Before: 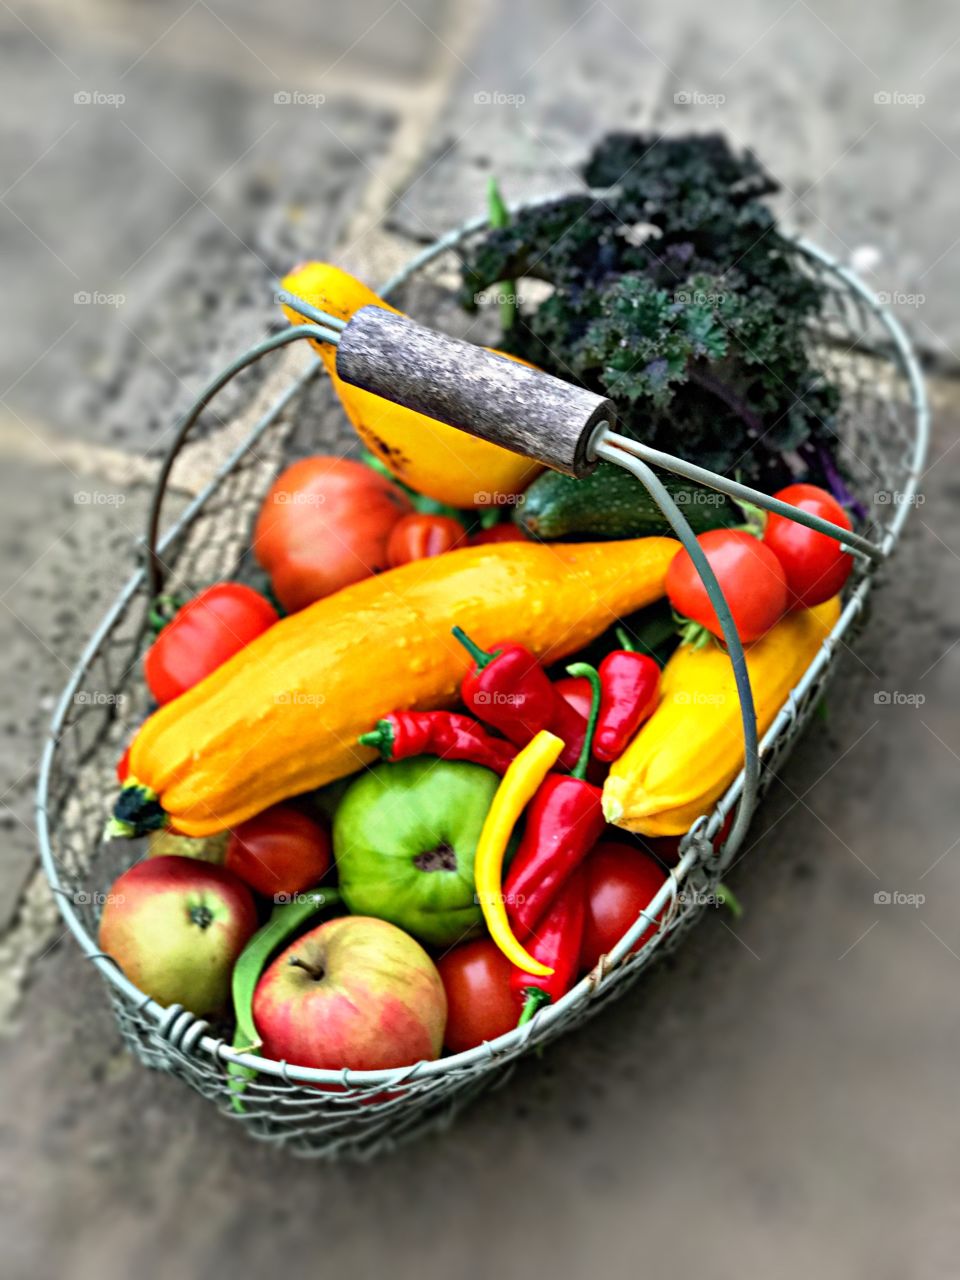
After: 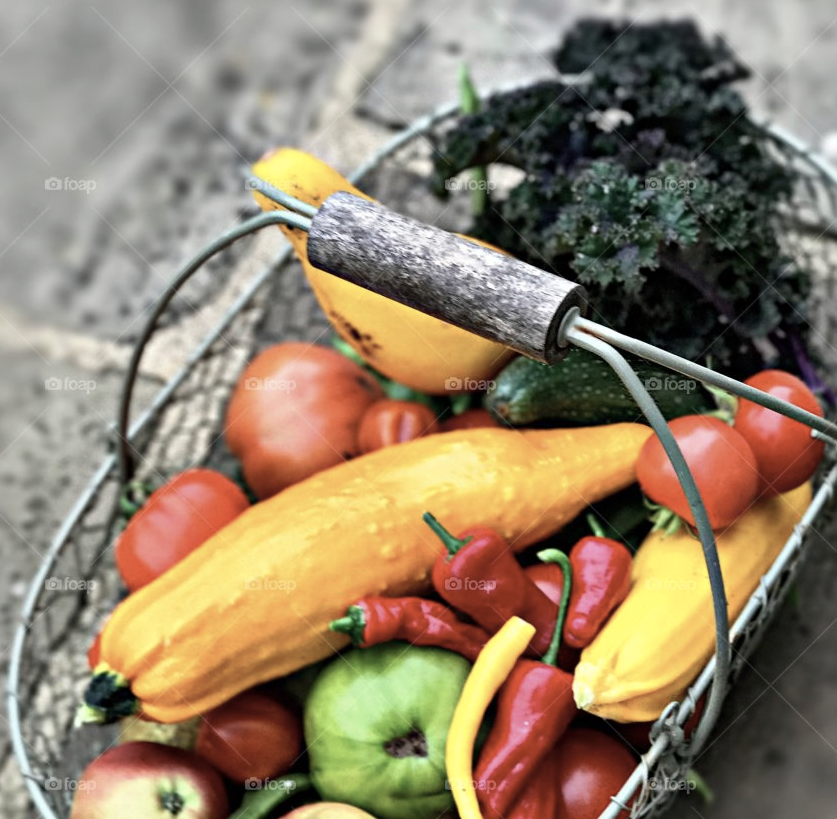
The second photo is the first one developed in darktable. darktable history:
crop: left 3.077%, top 8.928%, right 9.666%, bottom 26.97%
contrast brightness saturation: contrast 0.096, saturation -0.364
